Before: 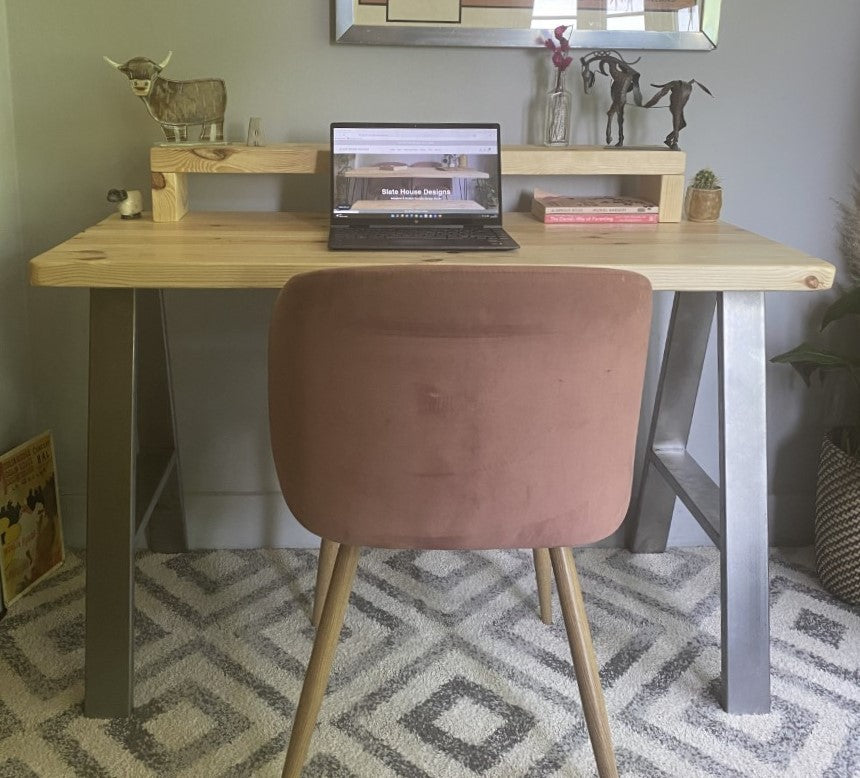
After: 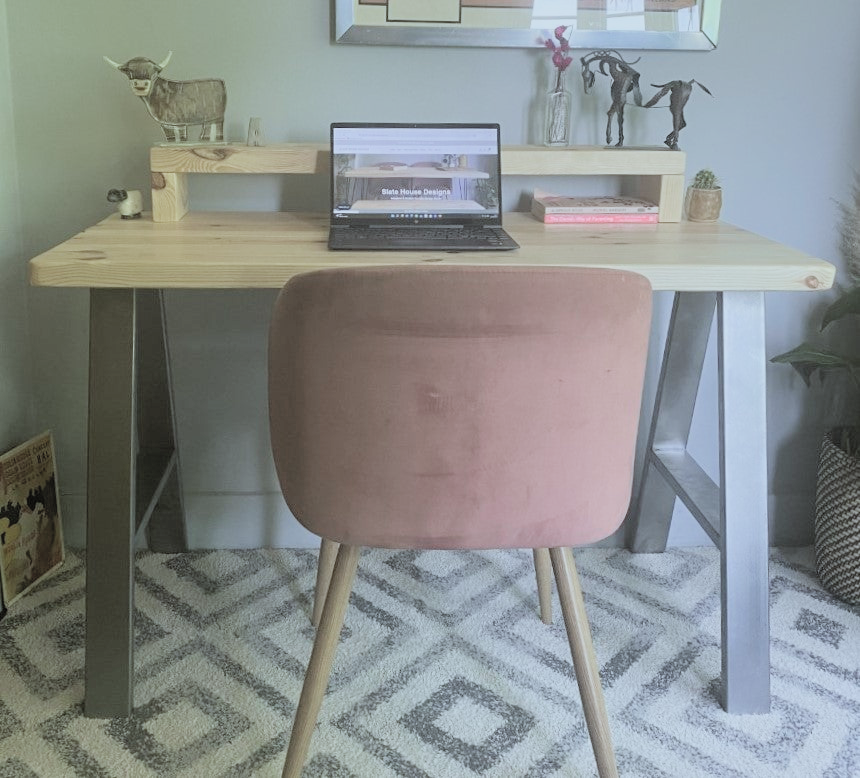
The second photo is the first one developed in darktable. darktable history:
color zones: curves: ch0 [(0, 0.559) (0.153, 0.551) (0.229, 0.5) (0.429, 0.5) (0.571, 0.5) (0.714, 0.5) (0.857, 0.5) (1, 0.559)]; ch1 [(0, 0.417) (0.112, 0.336) (0.213, 0.26) (0.429, 0.34) (0.571, 0.35) (0.683, 0.331) (0.857, 0.344) (1, 0.417)]
color calibration: gray › normalize channels true, illuminant Planckian (black body), x 0.376, y 0.374, temperature 4118.56 K, gamut compression 0.009
contrast brightness saturation: contrast 0.068, brightness 0.171, saturation 0.408
filmic rgb: black relative exposure -7.65 EV, white relative exposure 4.56 EV, hardness 3.61
